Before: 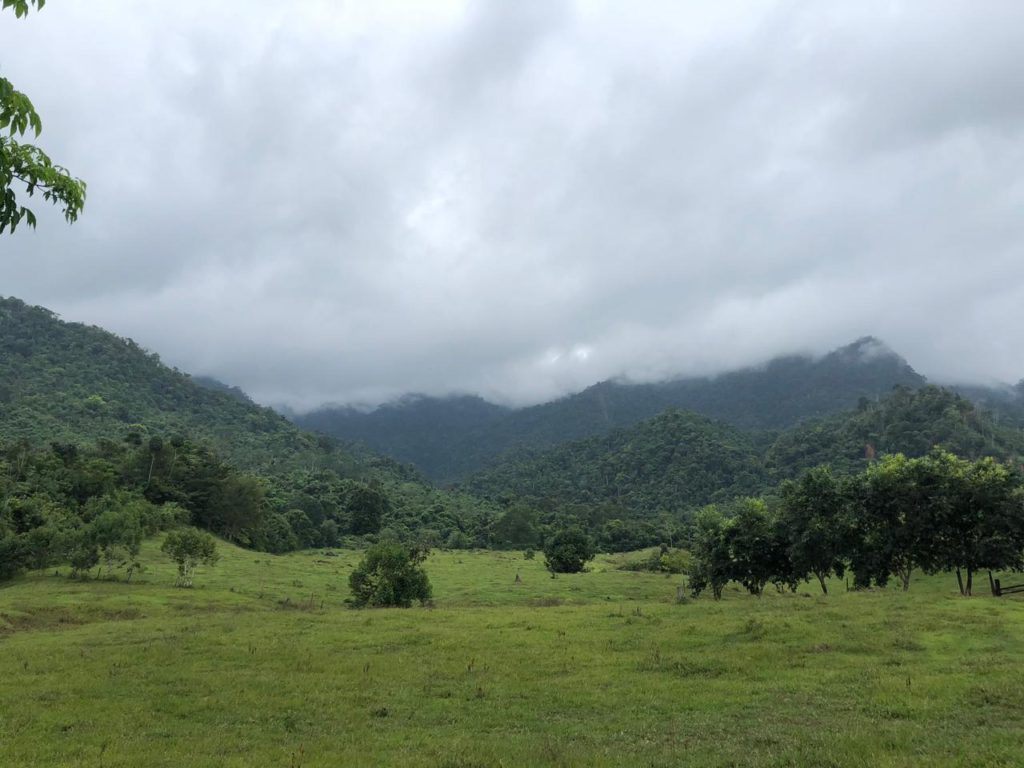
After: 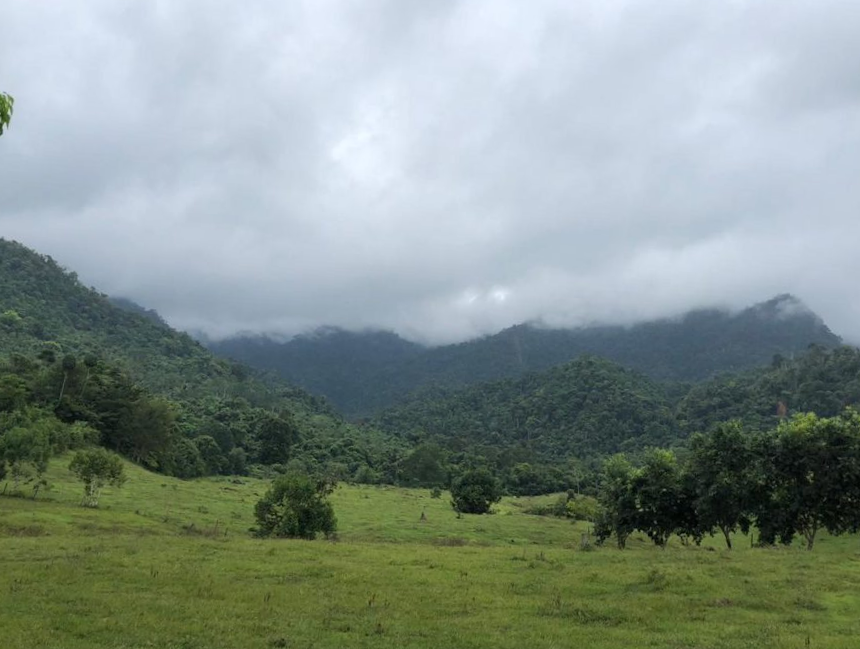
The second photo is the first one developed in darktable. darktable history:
crop and rotate: angle -3.12°, left 5.295%, top 5.226%, right 4.716%, bottom 4.139%
